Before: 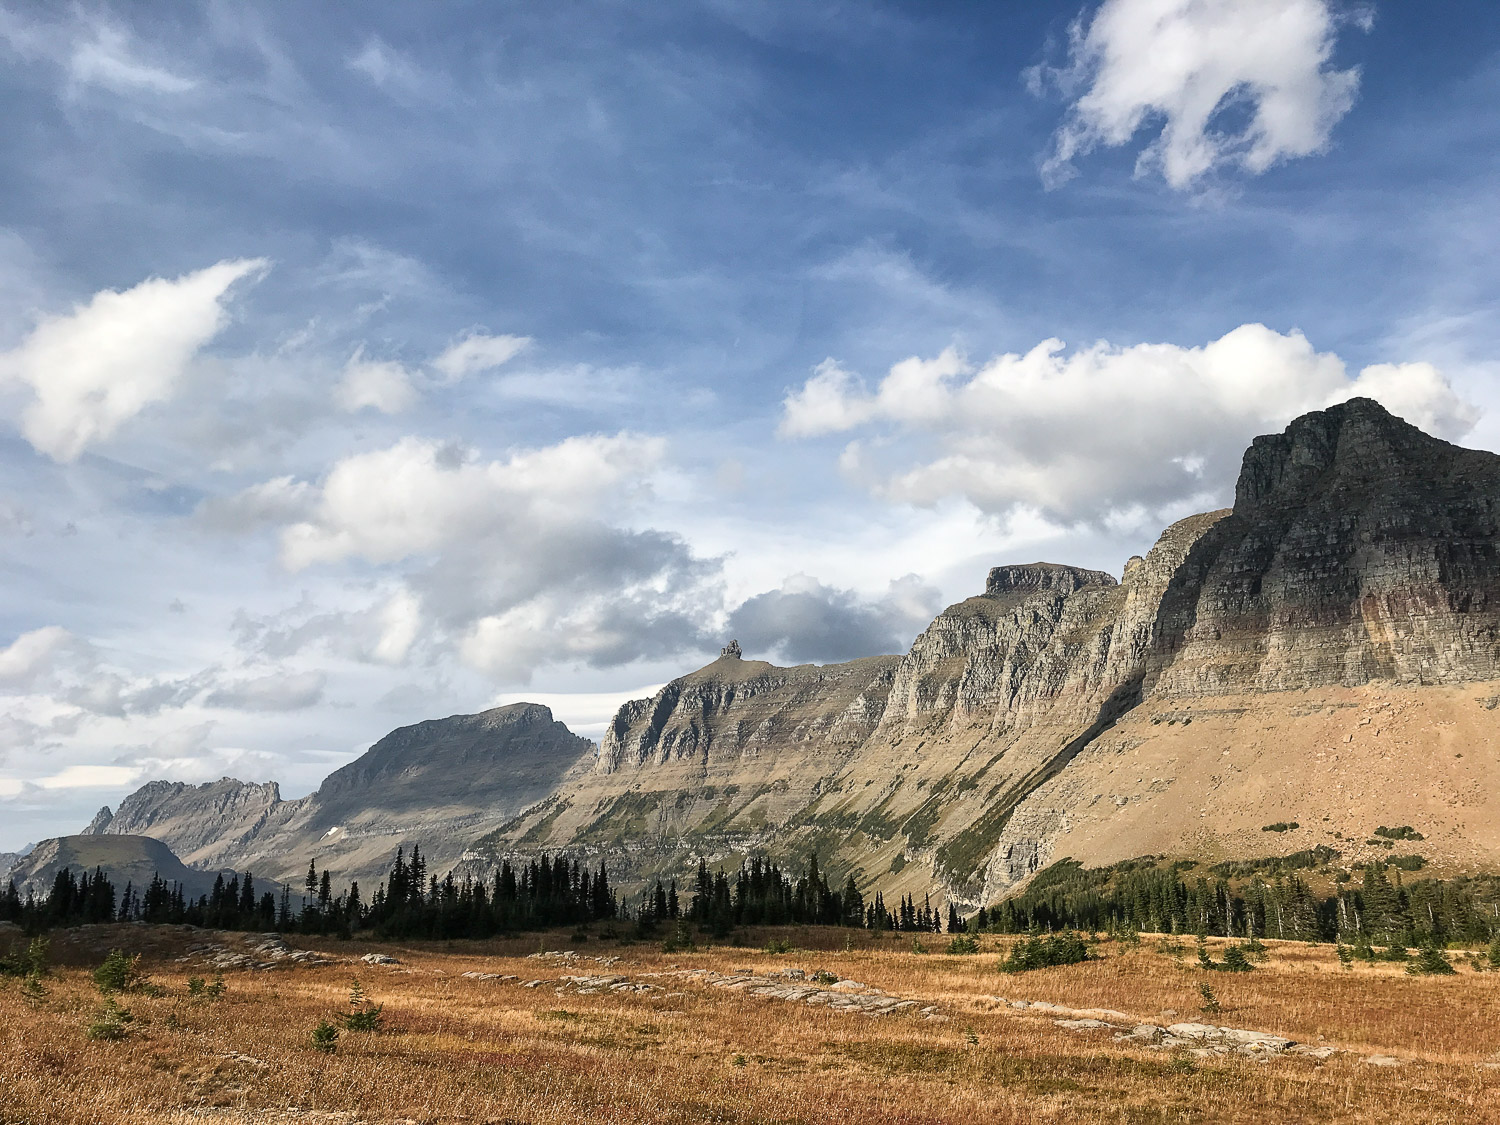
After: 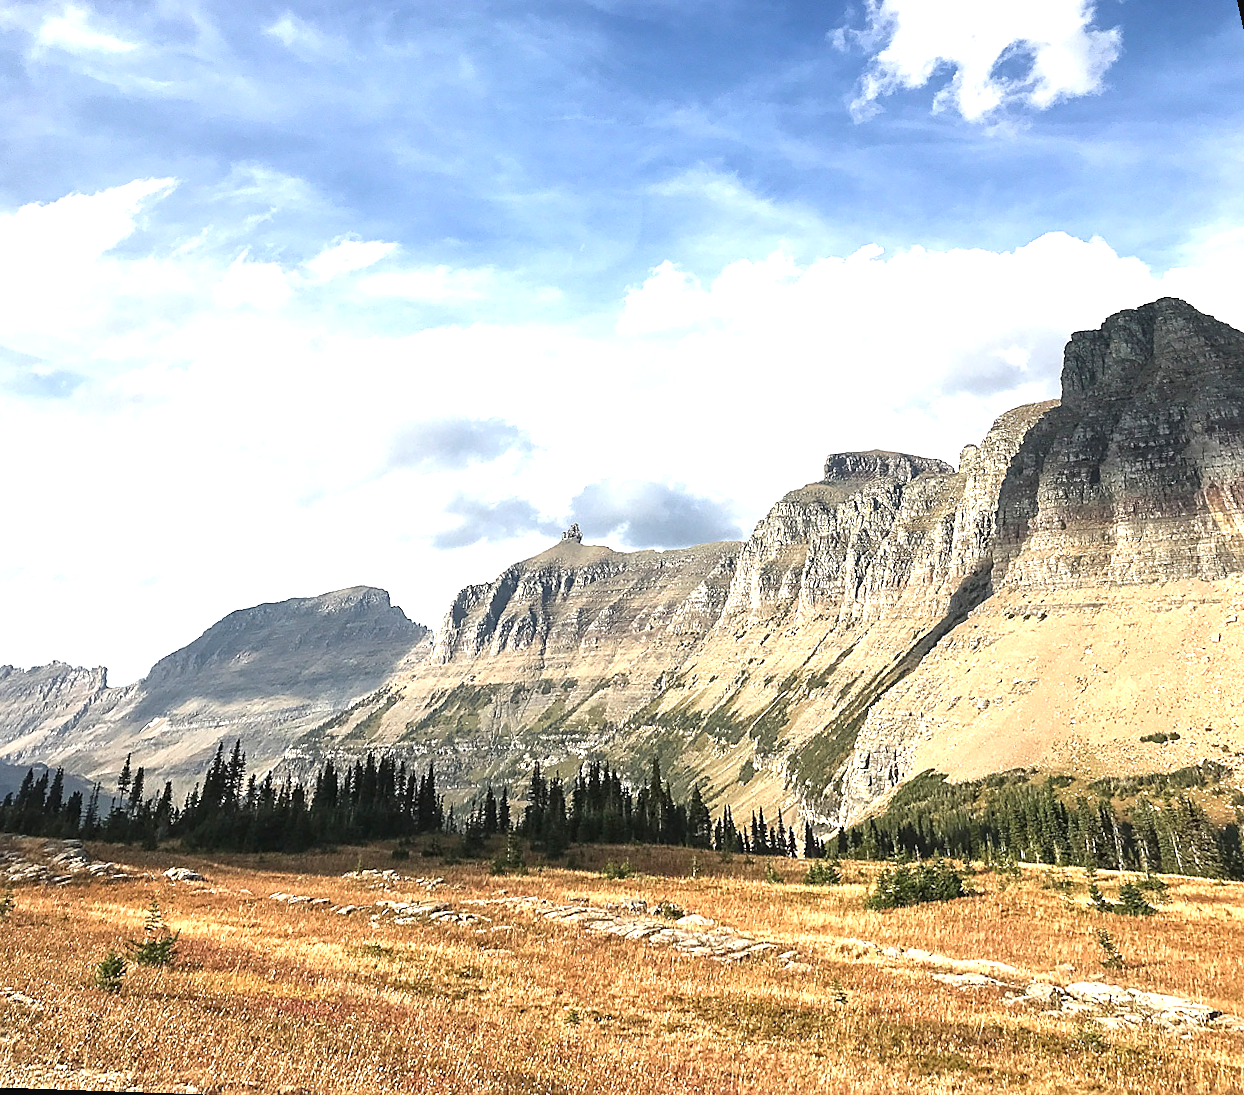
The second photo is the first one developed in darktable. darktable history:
exposure: black level correction -0.002, exposure 1.115 EV, compensate highlight preservation false
sharpen: radius 1.864, amount 0.398, threshold 1.271
rotate and perspective: rotation 0.72°, lens shift (vertical) -0.352, lens shift (horizontal) -0.051, crop left 0.152, crop right 0.859, crop top 0.019, crop bottom 0.964
